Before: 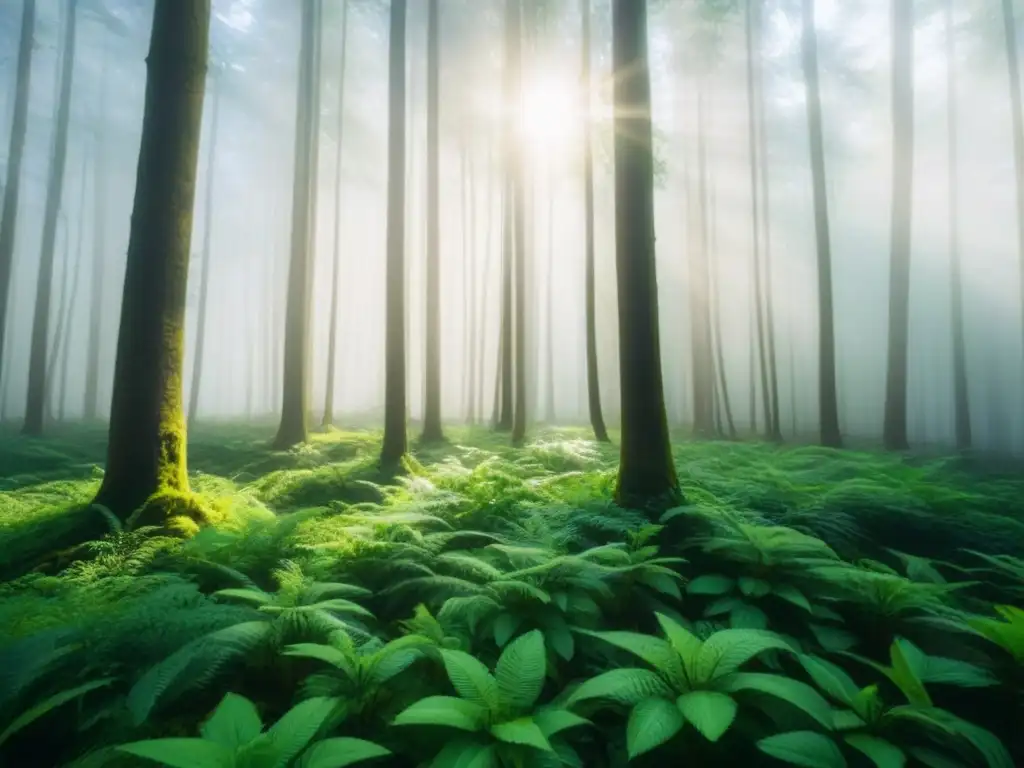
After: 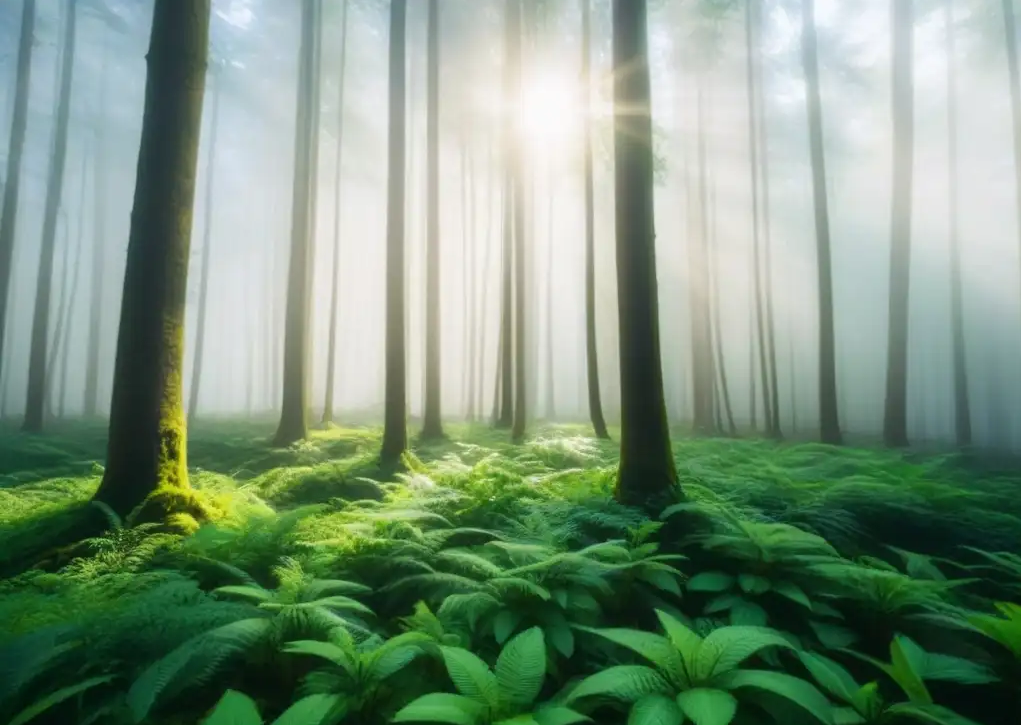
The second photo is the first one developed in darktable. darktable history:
crop: top 0.401%, right 0.258%, bottom 5.07%
